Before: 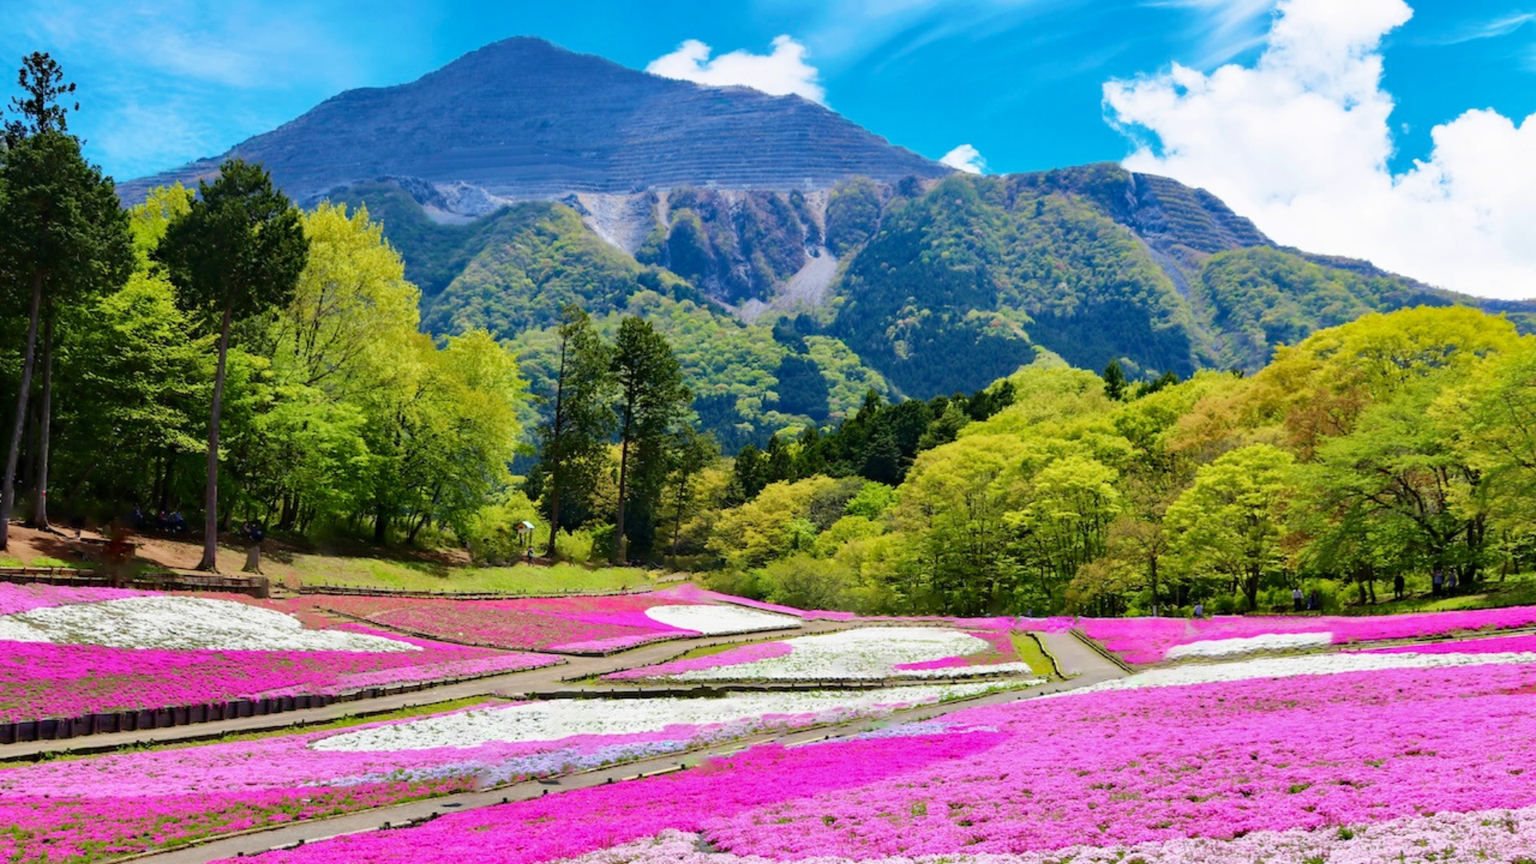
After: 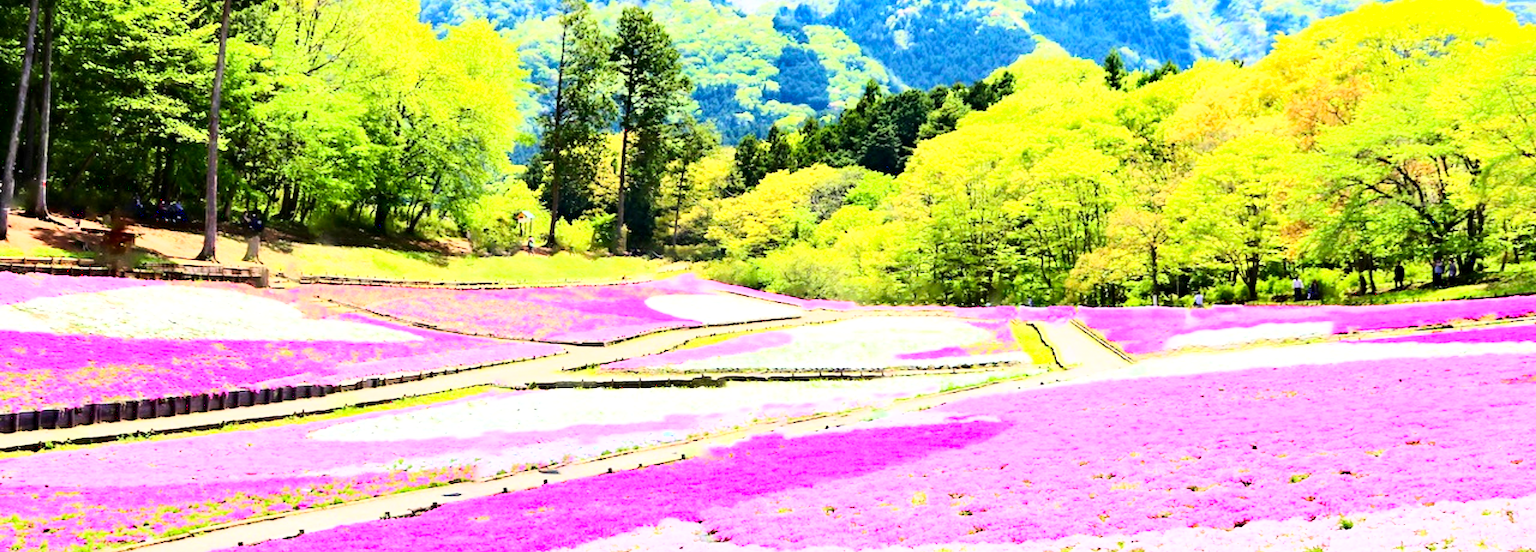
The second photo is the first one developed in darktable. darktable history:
exposure: black level correction 0.002, exposure 1 EV
base curve: curves: ch0 [(0, 0.003) (0.001, 0.002) (0.006, 0.004) (0.02, 0.022) (0.048, 0.086) (0.094, 0.234) (0.162, 0.431) (0.258, 0.629) (0.385, 0.8) (0.548, 0.918) (0.751, 0.988) (1, 1)]
crop and rotate: top 36.015%
